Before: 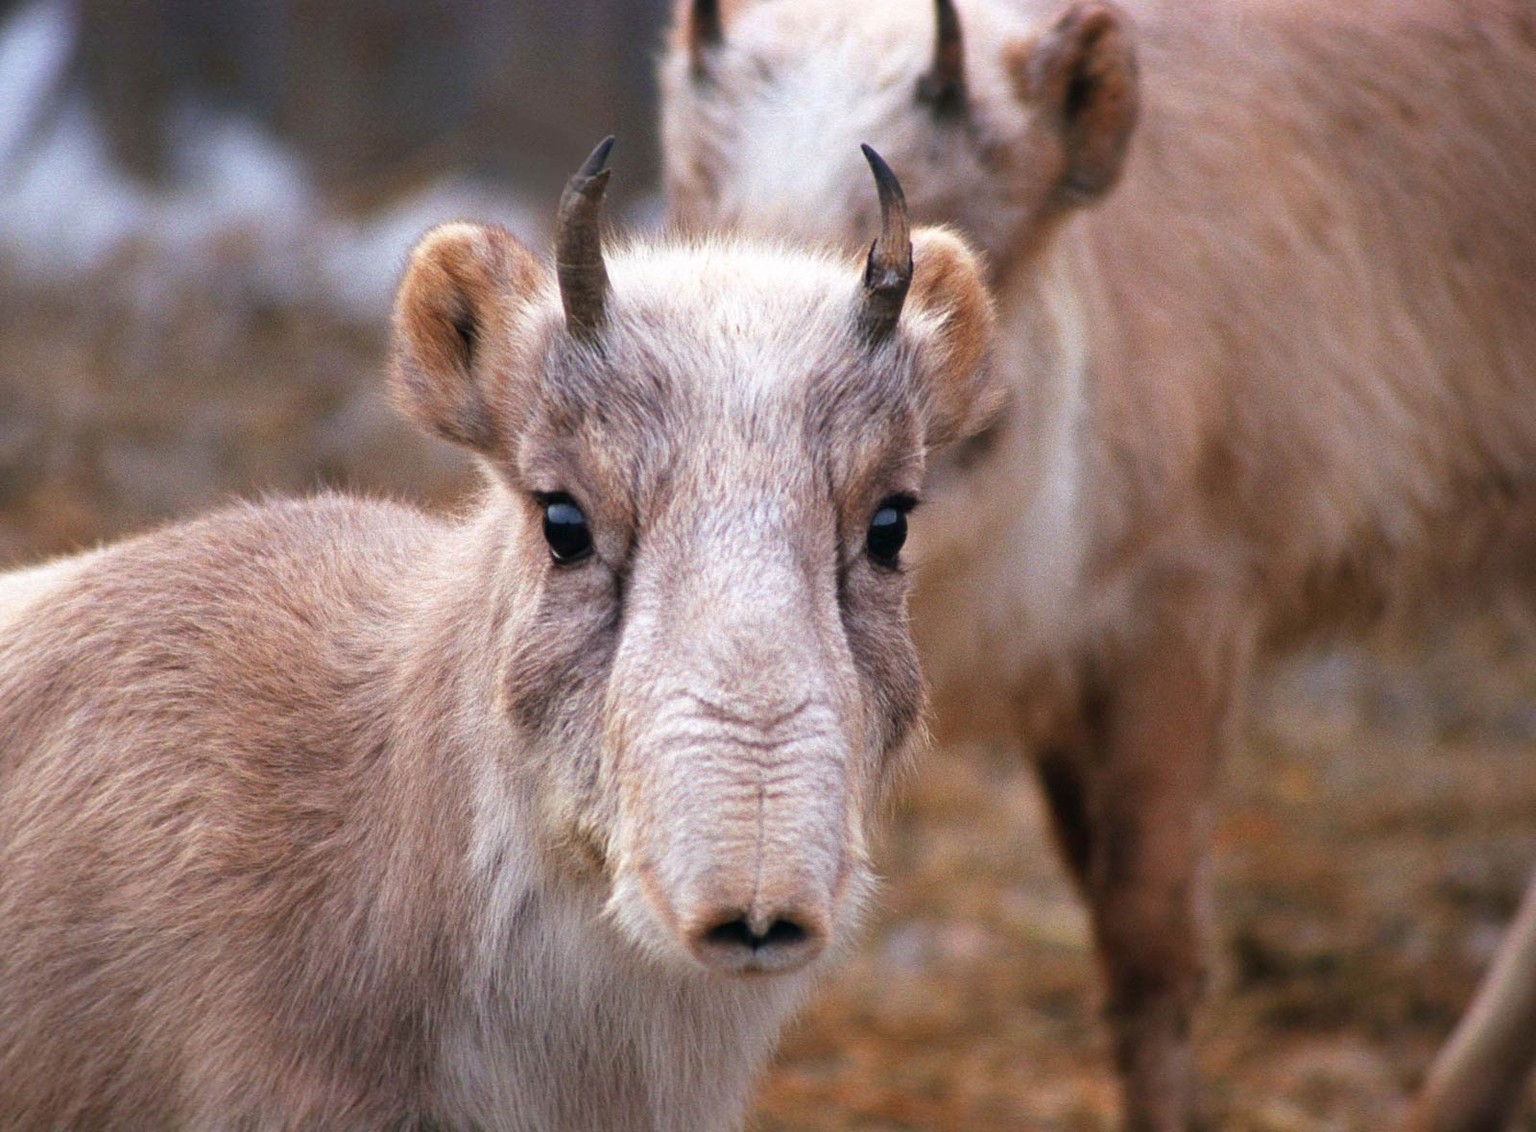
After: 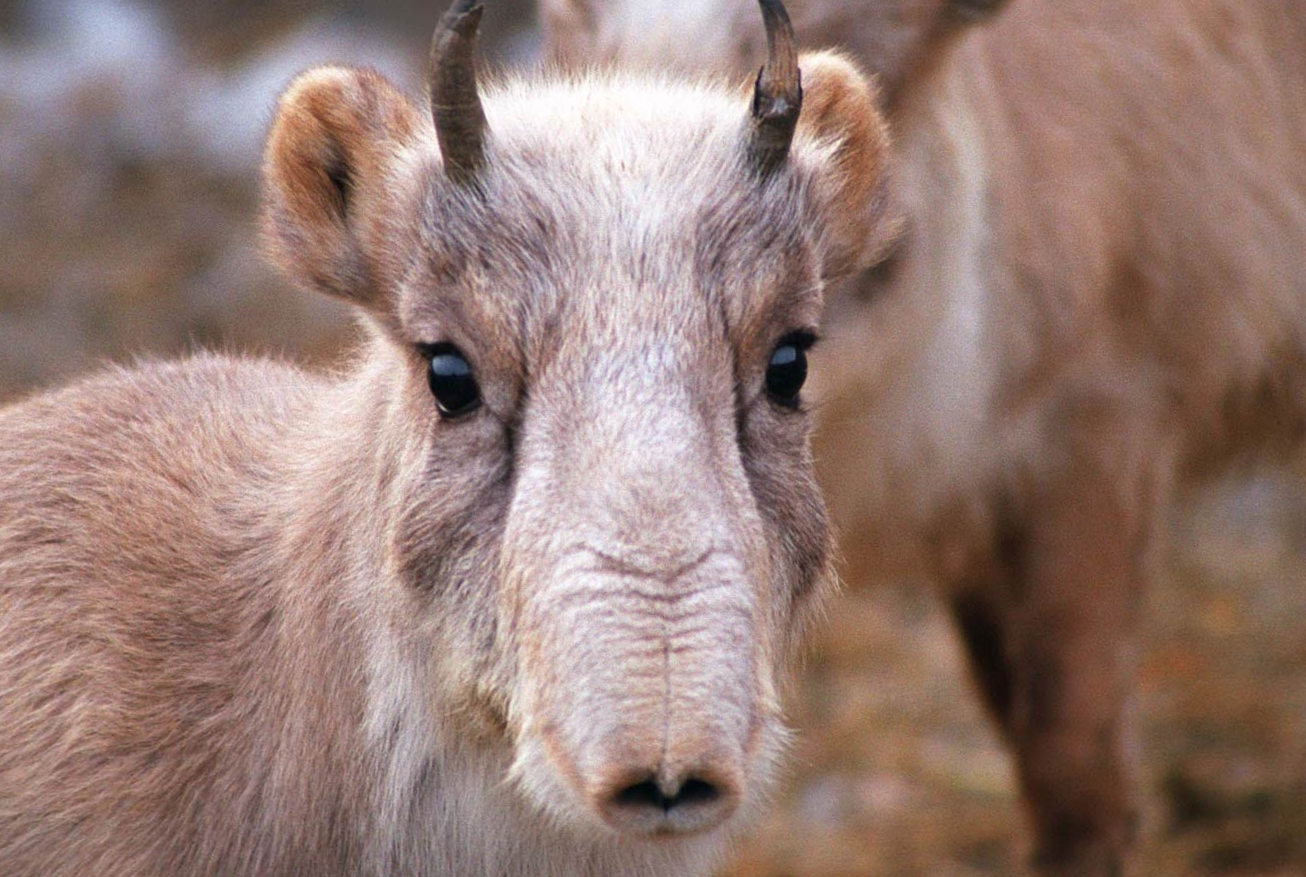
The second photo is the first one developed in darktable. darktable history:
rotate and perspective: rotation -2.29°, automatic cropping off
crop: left 9.712%, top 16.928%, right 10.845%, bottom 12.332%
tone equalizer: on, module defaults
